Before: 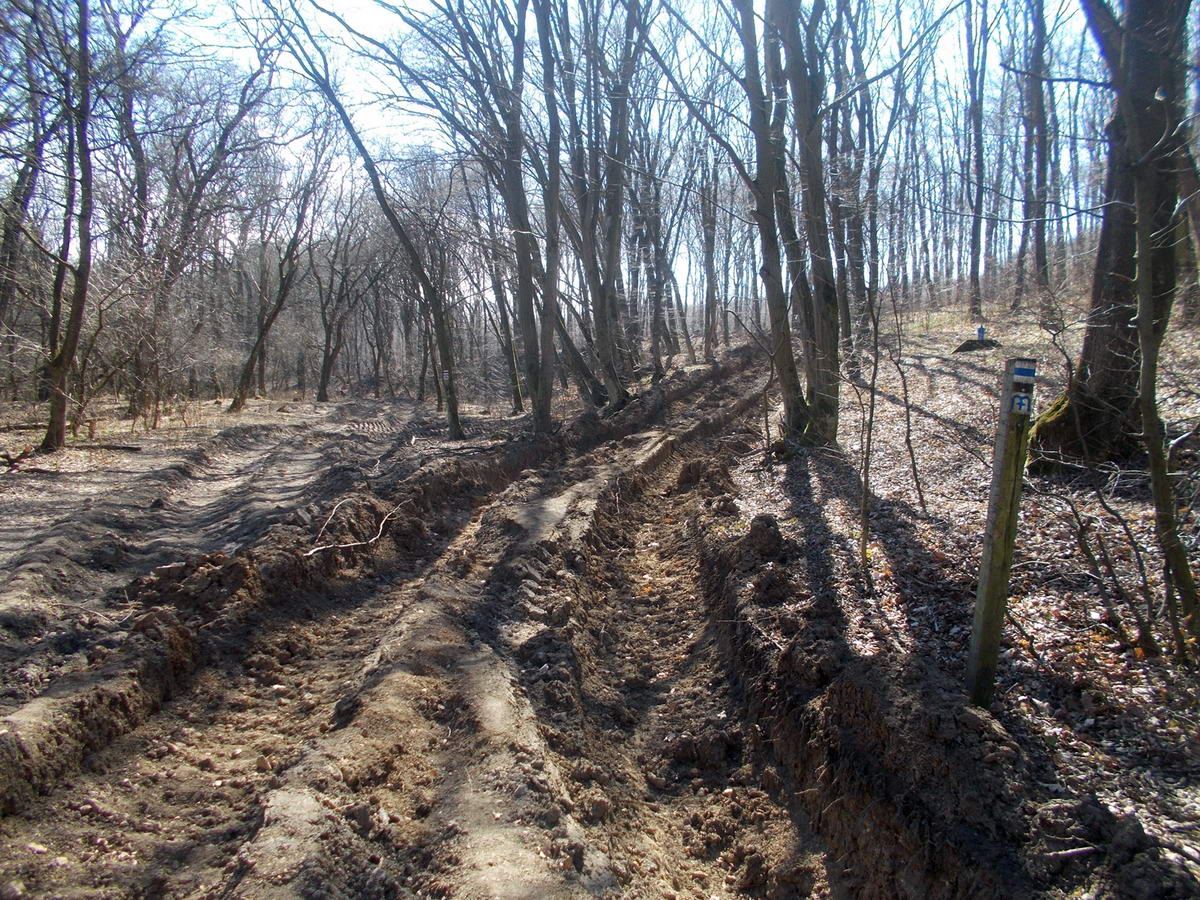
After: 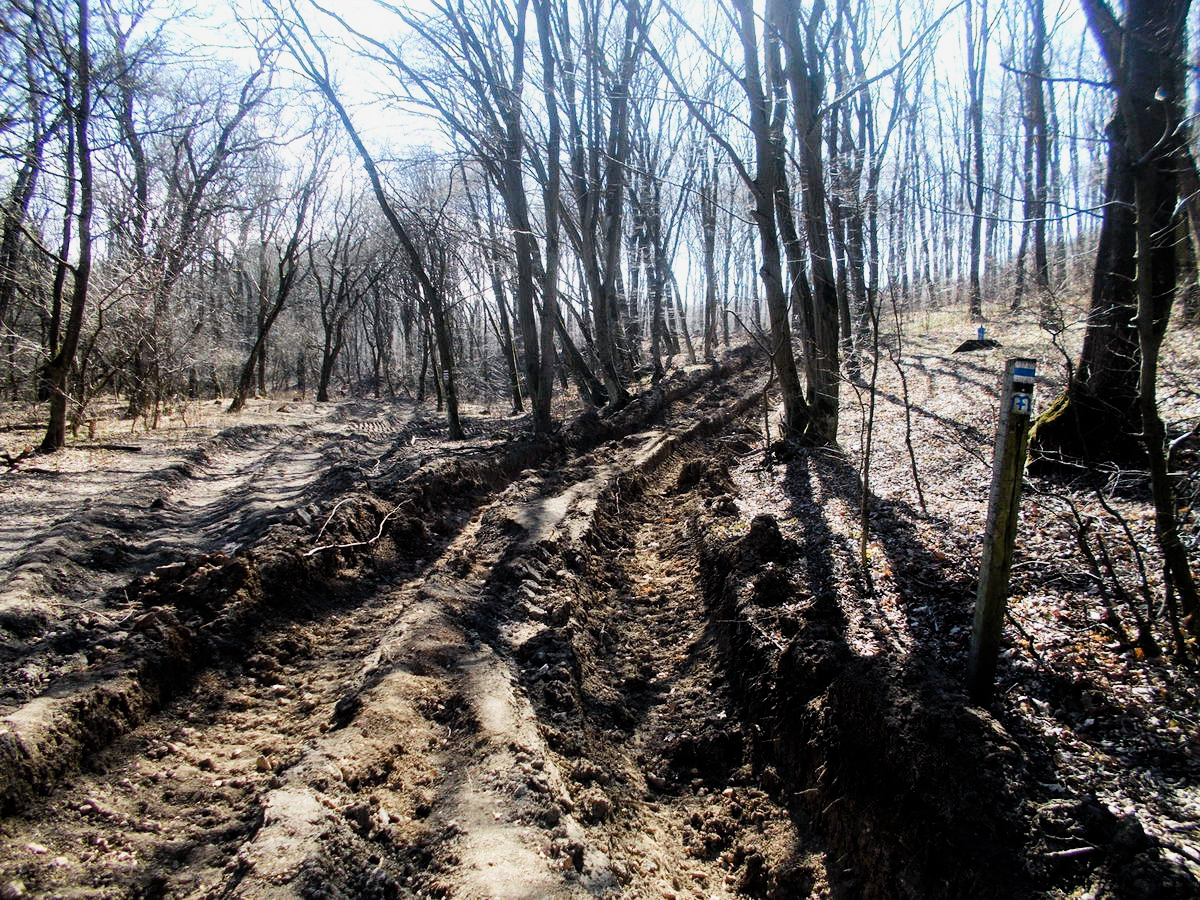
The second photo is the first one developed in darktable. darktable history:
color balance rgb: shadows lift › chroma 1.031%, shadows lift › hue 241.43°, perceptual saturation grading › global saturation 20%, perceptual saturation grading › highlights -49.814%, perceptual saturation grading › shadows 26.122%, perceptual brilliance grading › global brilliance -4.326%, perceptual brilliance grading › highlights 23.832%, perceptual brilliance grading › mid-tones 7.275%, perceptual brilliance grading › shadows -5.036%, global vibrance 20%
filmic rgb: black relative exposure -7.49 EV, white relative exposure 4.99 EV, hardness 3.33, contrast 1.298, add noise in highlights 0.102, color science v4 (2020), type of noise poissonian
